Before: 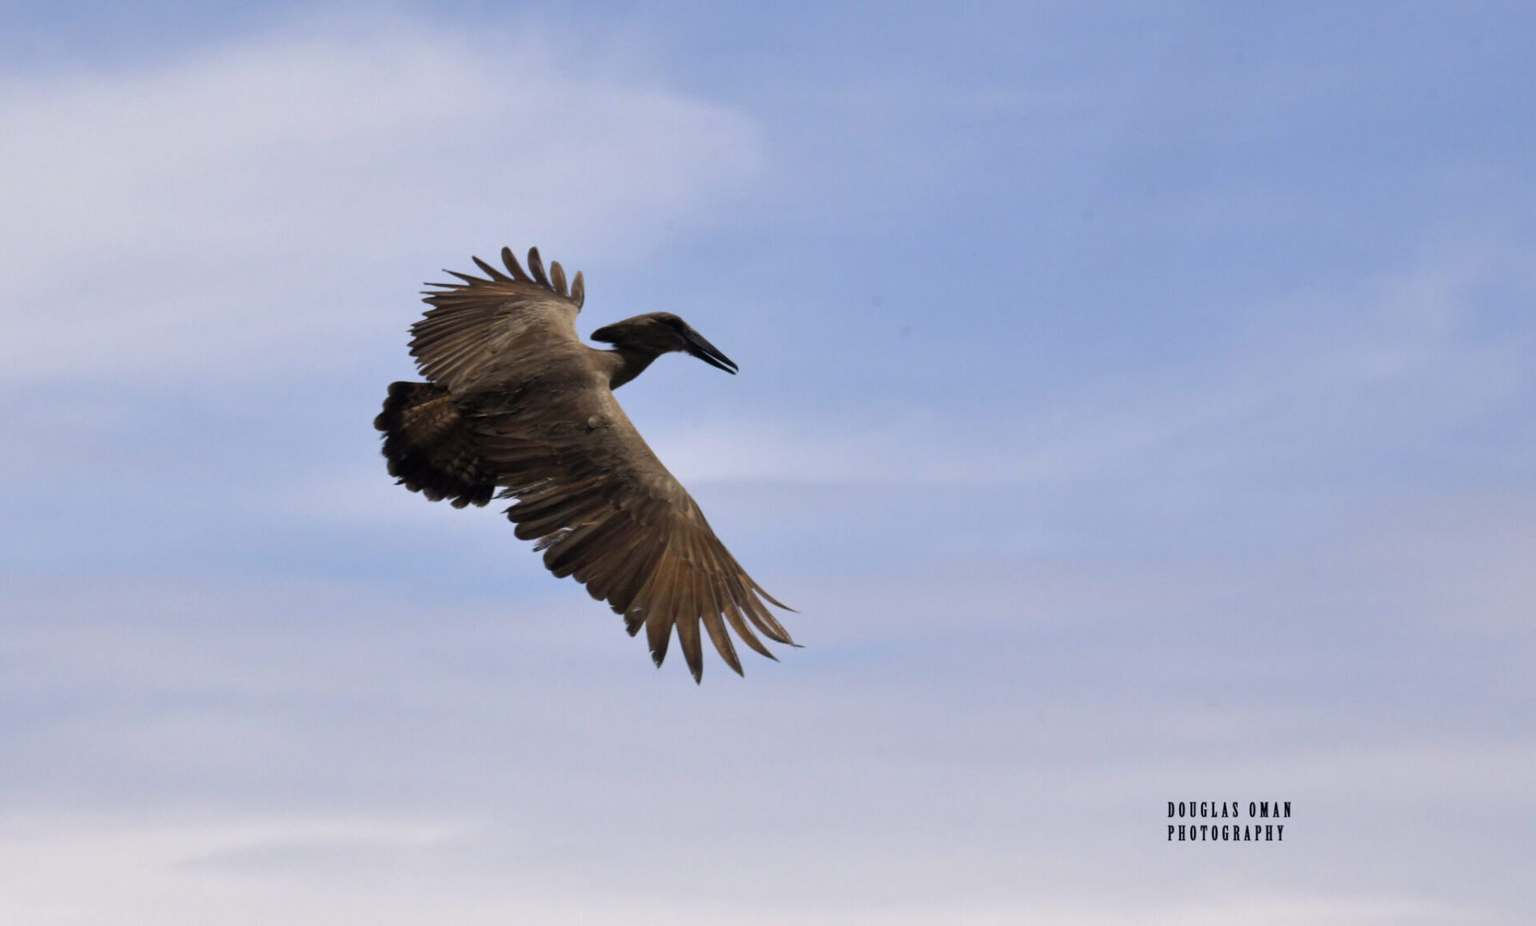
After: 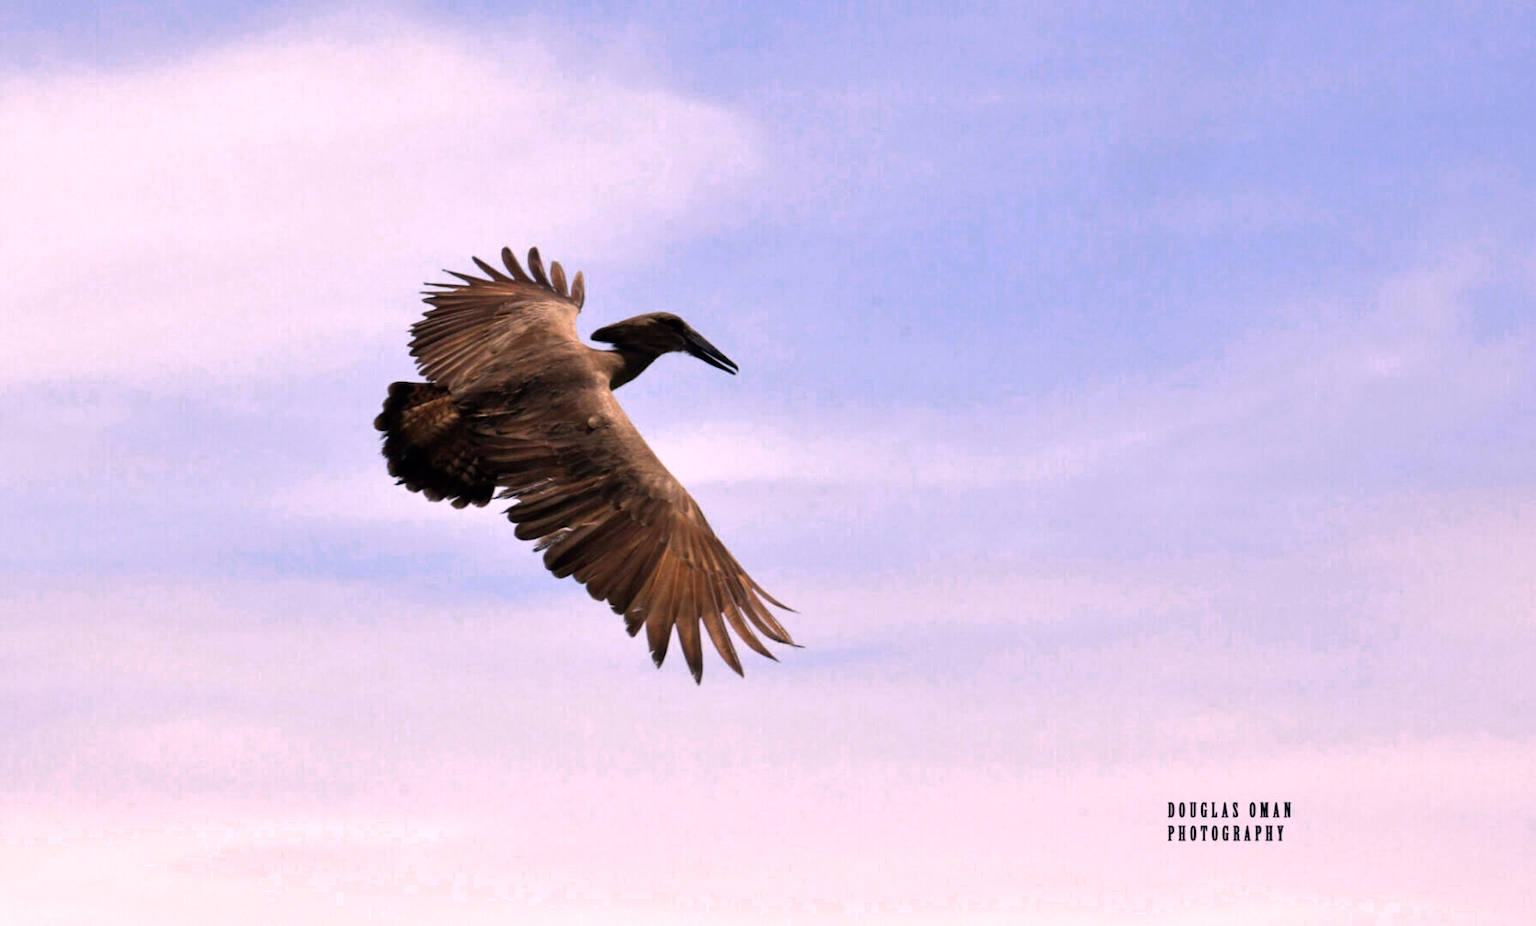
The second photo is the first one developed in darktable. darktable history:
color zones: curves: ch0 [(0.099, 0.624) (0.257, 0.596) (0.384, 0.376) (0.529, 0.492) (0.697, 0.564) (0.768, 0.532) (0.908, 0.644)]; ch1 [(0.112, 0.564) (0.254, 0.612) (0.432, 0.676) (0.592, 0.456) (0.743, 0.684) (0.888, 0.536)]; ch2 [(0.25, 0.5) (0.469, 0.36) (0.75, 0.5)]
color correction: highlights a* 12.29, highlights b* 5.45
shadows and highlights: radius 46.69, white point adjustment 6.61, compress 79.39%, soften with gaussian
